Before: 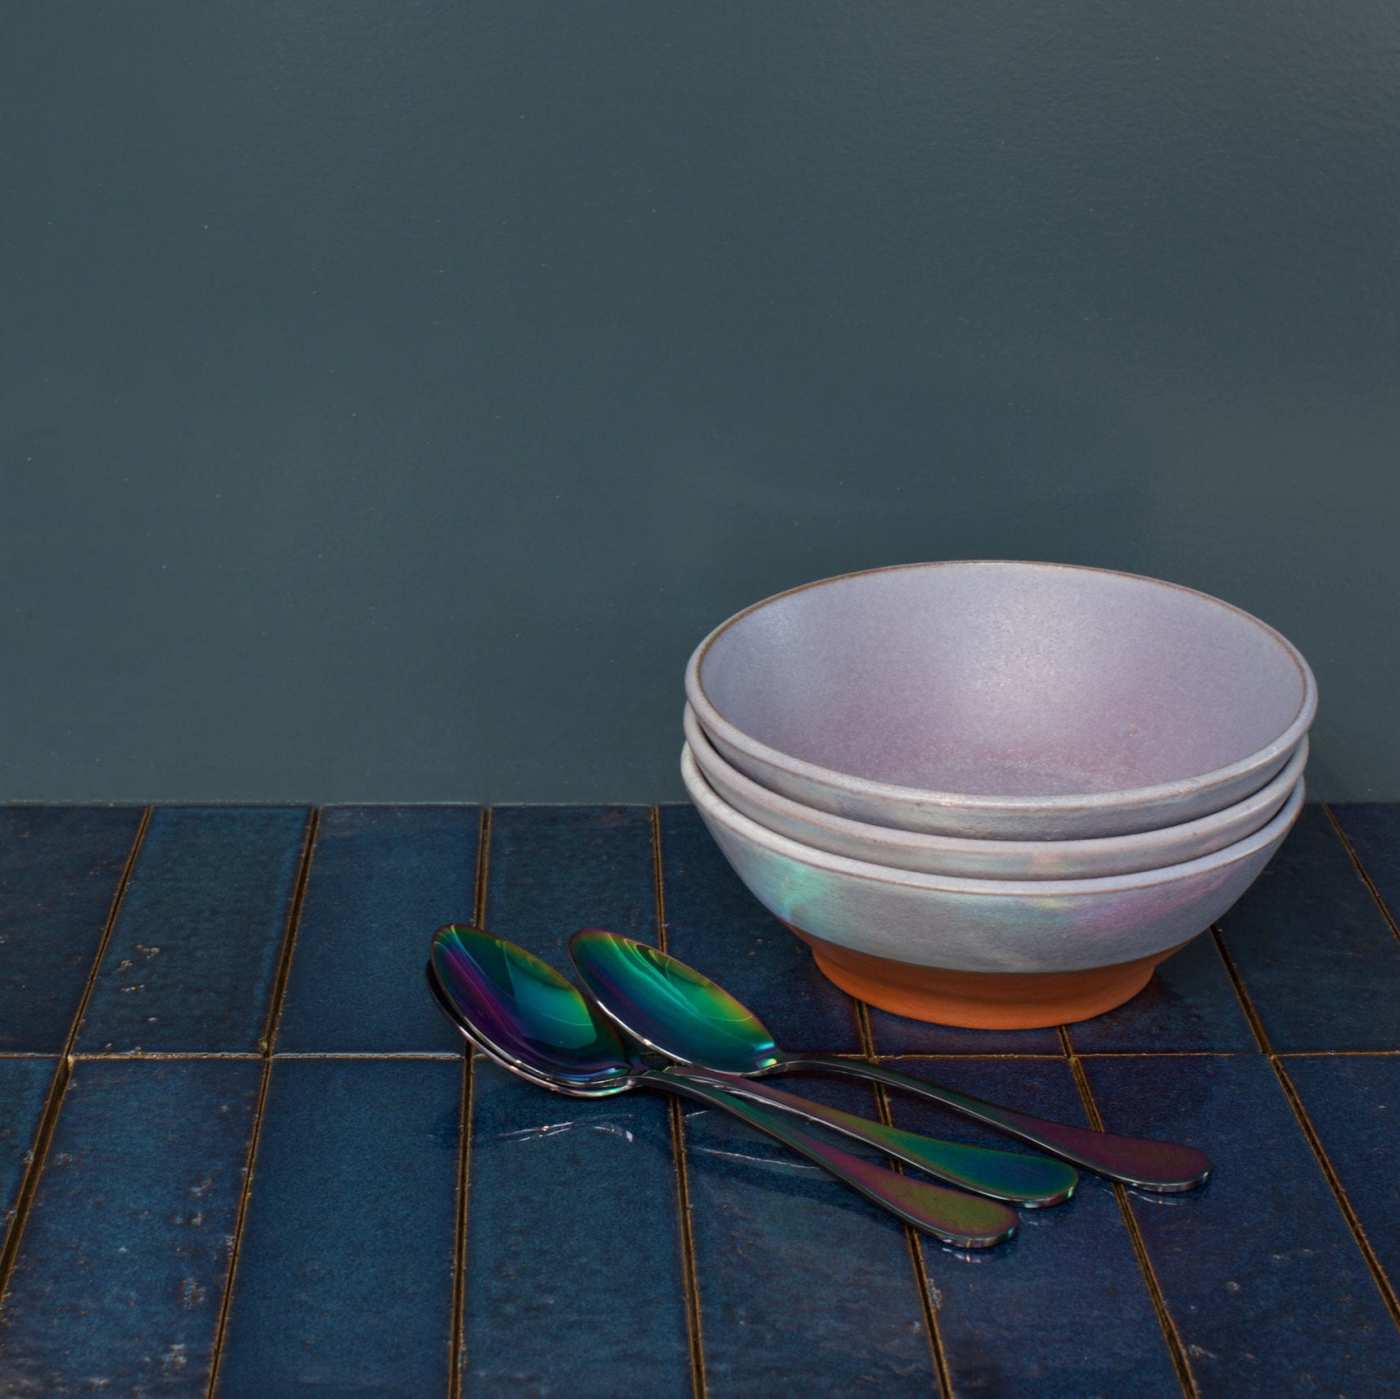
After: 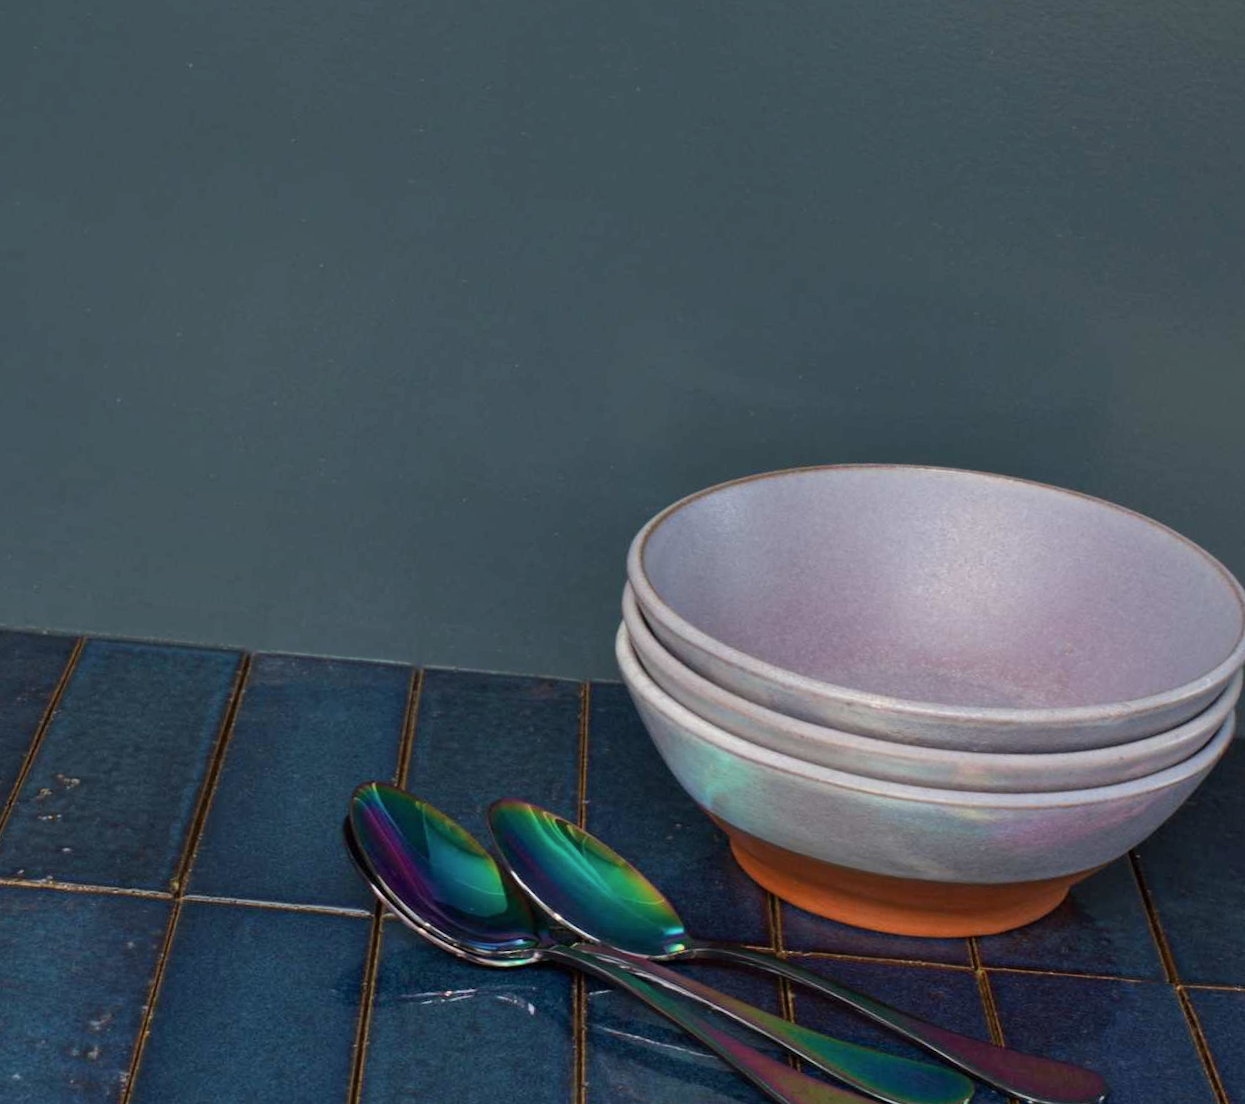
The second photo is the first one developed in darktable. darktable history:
shadows and highlights: shadows 37.27, highlights -28.18, soften with gaussian
crop: left 7.856%, top 11.836%, right 10.12%, bottom 15.387%
rotate and perspective: rotation 5.12°, automatic cropping off
